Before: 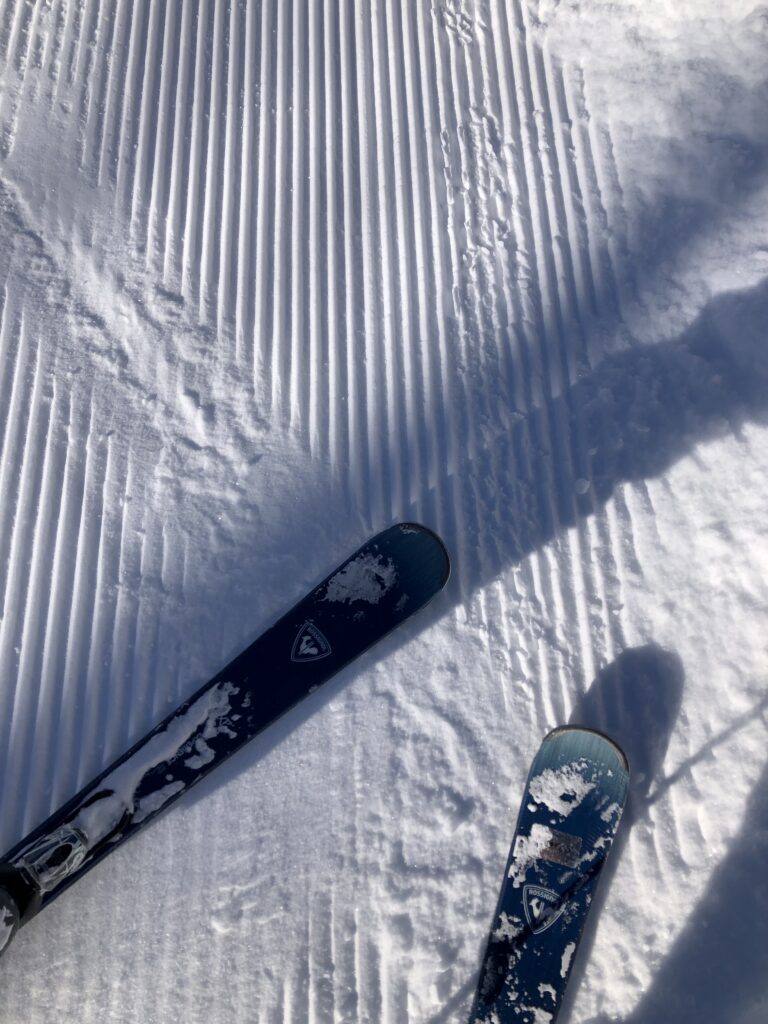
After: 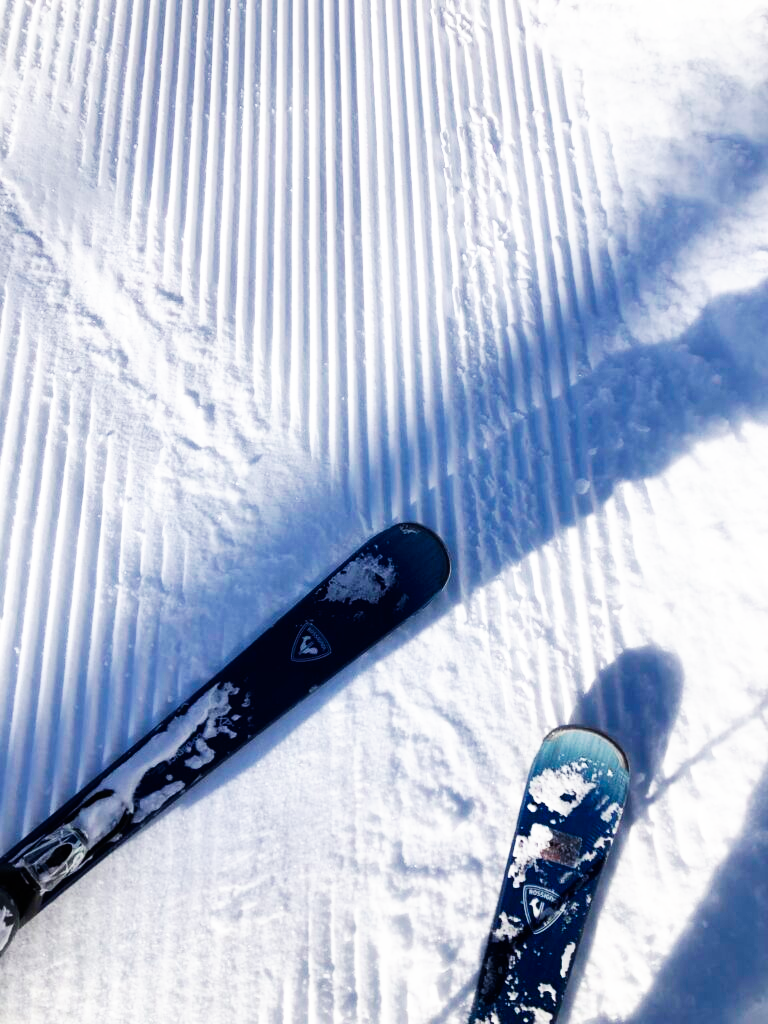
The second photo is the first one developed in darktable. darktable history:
base curve: curves: ch0 [(0, 0) (0.007, 0.004) (0.027, 0.03) (0.046, 0.07) (0.207, 0.54) (0.442, 0.872) (0.673, 0.972) (1, 1)], preserve colors none
rotate and perspective: automatic cropping off
